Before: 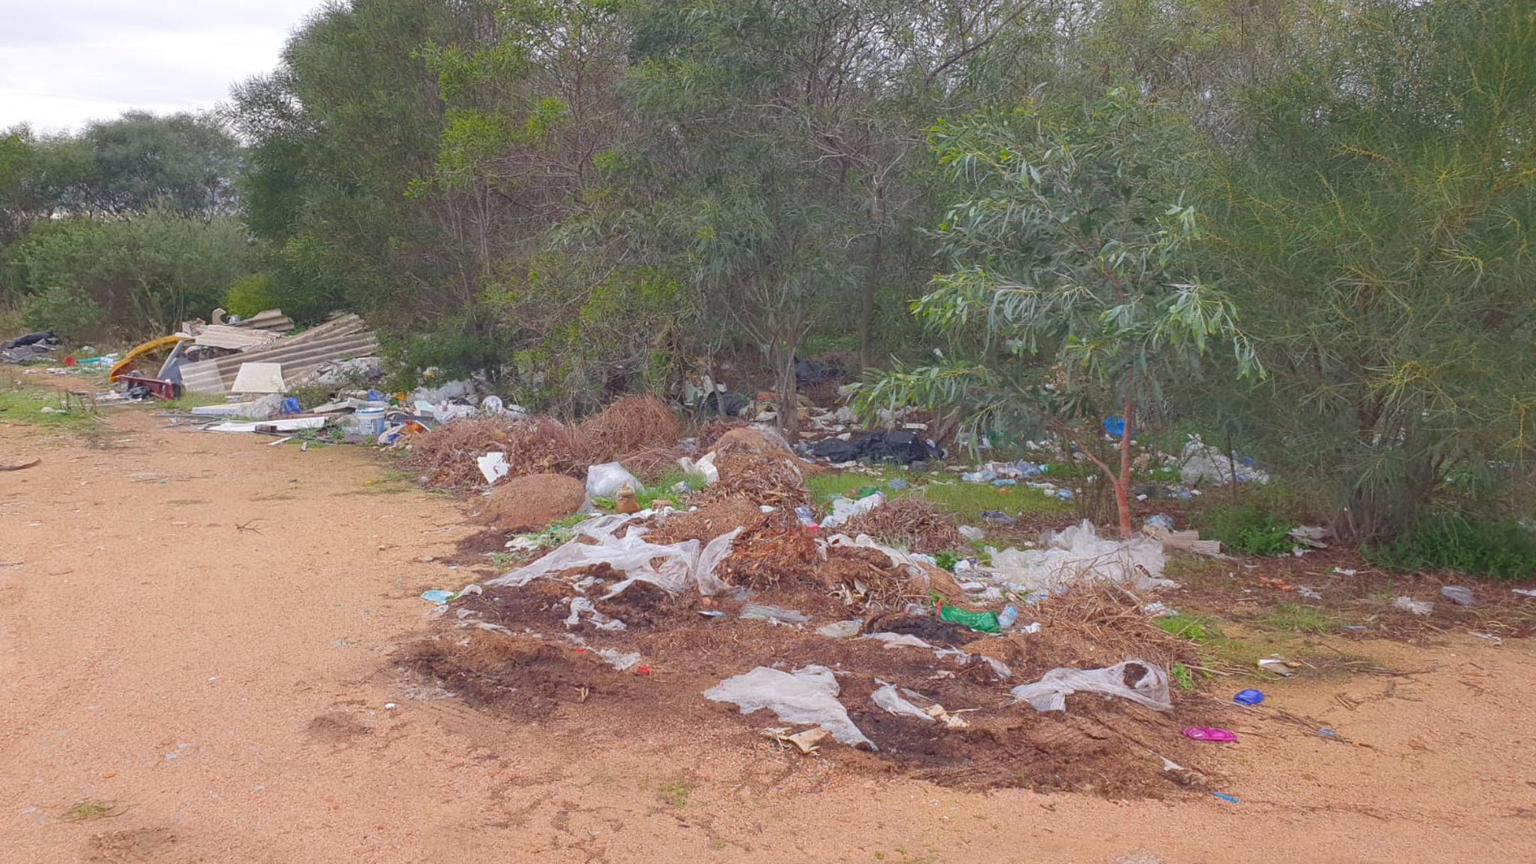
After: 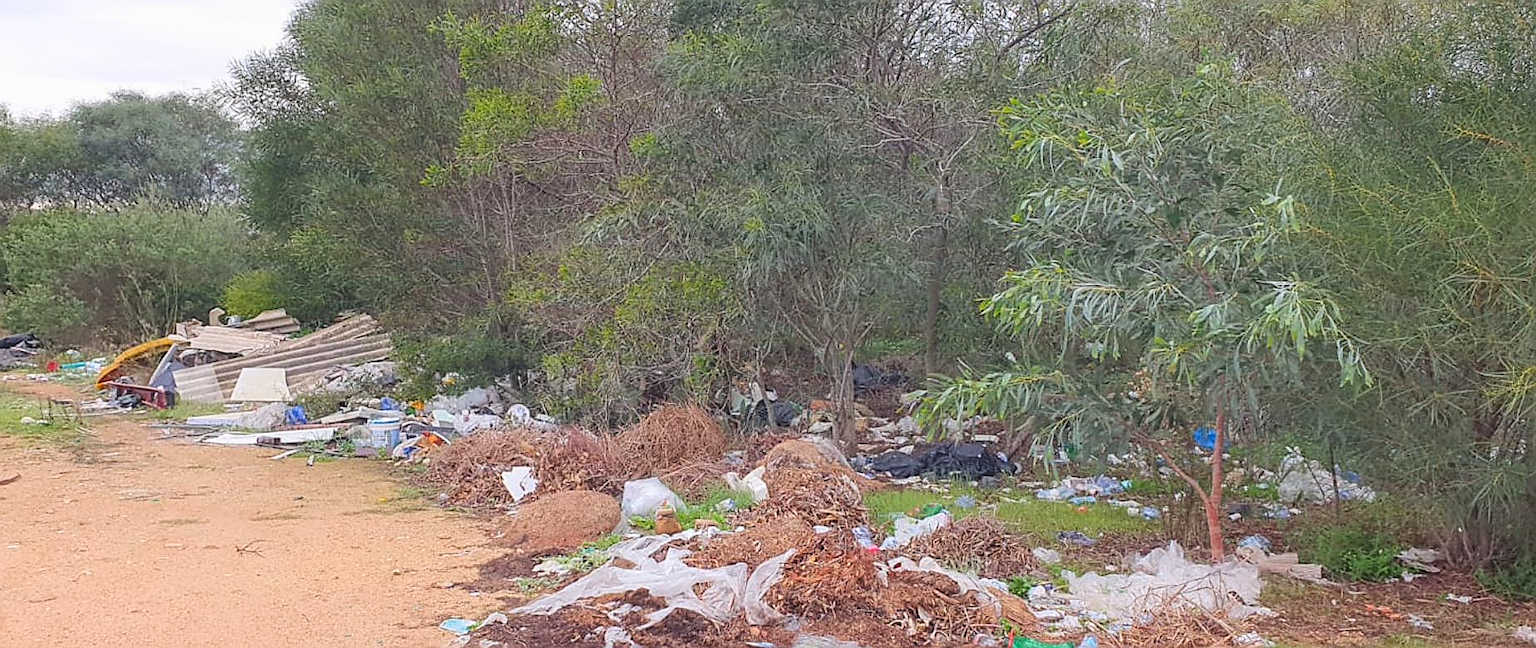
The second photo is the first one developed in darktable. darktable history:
local contrast: detail 110%
crop: left 1.509%, top 3.452%, right 7.696%, bottom 28.452%
sharpen: radius 1.4, amount 1.25, threshold 0.7
fill light: on, module defaults
tone curve: curves: ch0 [(0, 0) (0.004, 0.001) (0.133, 0.112) (0.325, 0.362) (0.832, 0.893) (1, 1)], color space Lab, linked channels, preserve colors none
